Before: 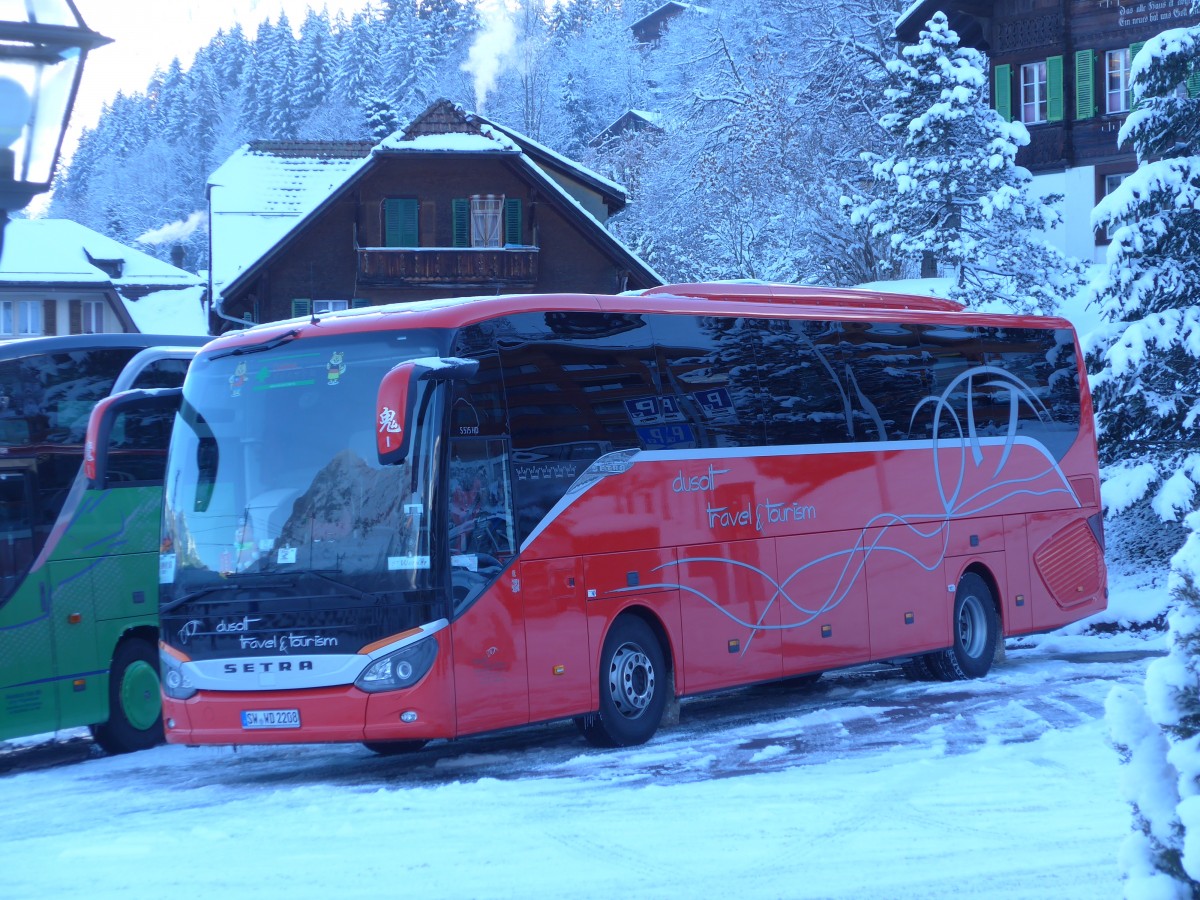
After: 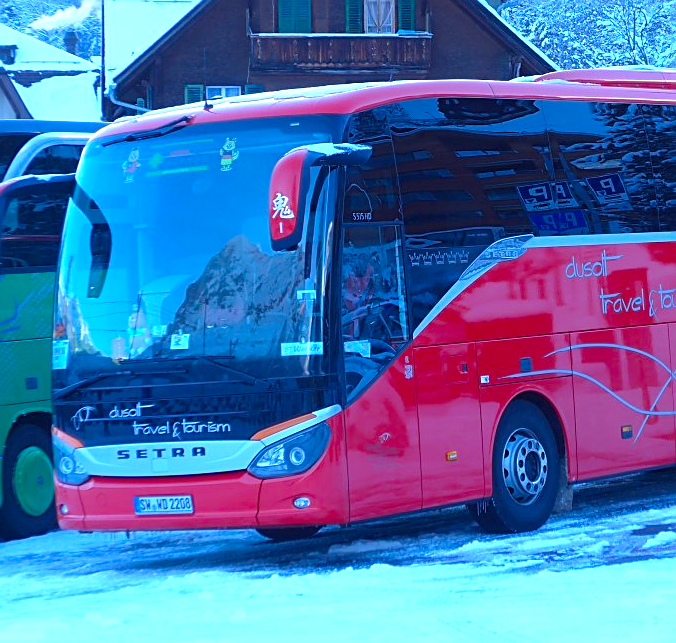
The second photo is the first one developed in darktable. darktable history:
exposure: black level correction 0, exposure 0.5 EV, compensate exposure bias true, compensate highlight preservation false
sharpen: on, module defaults
color balance rgb: perceptual saturation grading › global saturation 30%, global vibrance 20%
crop: left 8.966%, top 23.852%, right 34.699%, bottom 4.703%
